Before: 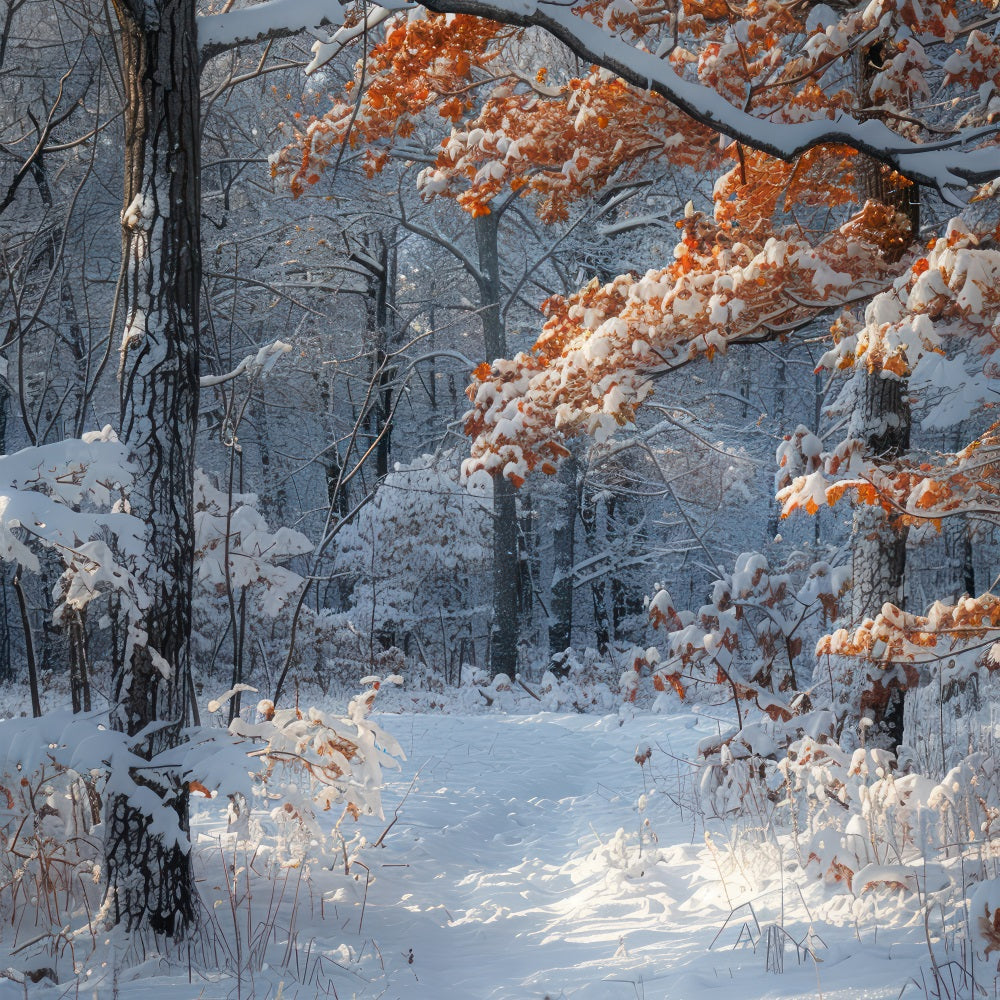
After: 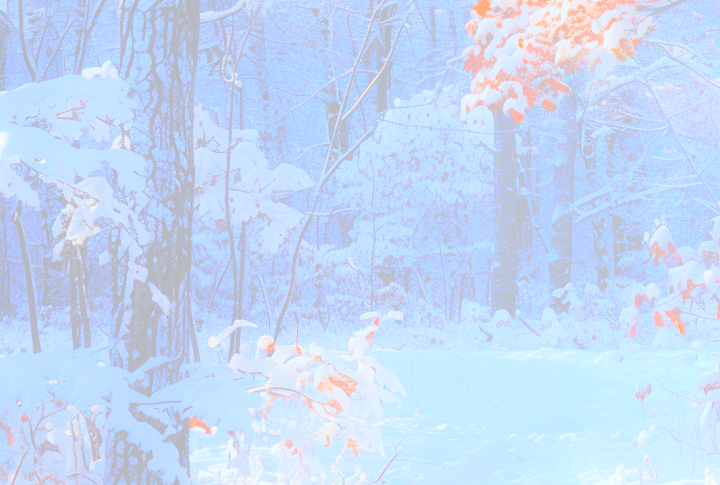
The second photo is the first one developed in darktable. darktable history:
bloom: size 85%, threshold 5%, strength 85%
color balance: gamma [0.9, 0.988, 0.975, 1.025], gain [1.05, 1, 1, 1]
crop: top 36.498%, right 27.964%, bottom 14.995%
white balance: red 0.924, blue 1.095
base curve: curves: ch0 [(0, 0) (0.073, 0.04) (0.157, 0.139) (0.492, 0.492) (0.758, 0.758) (1, 1)], preserve colors none
